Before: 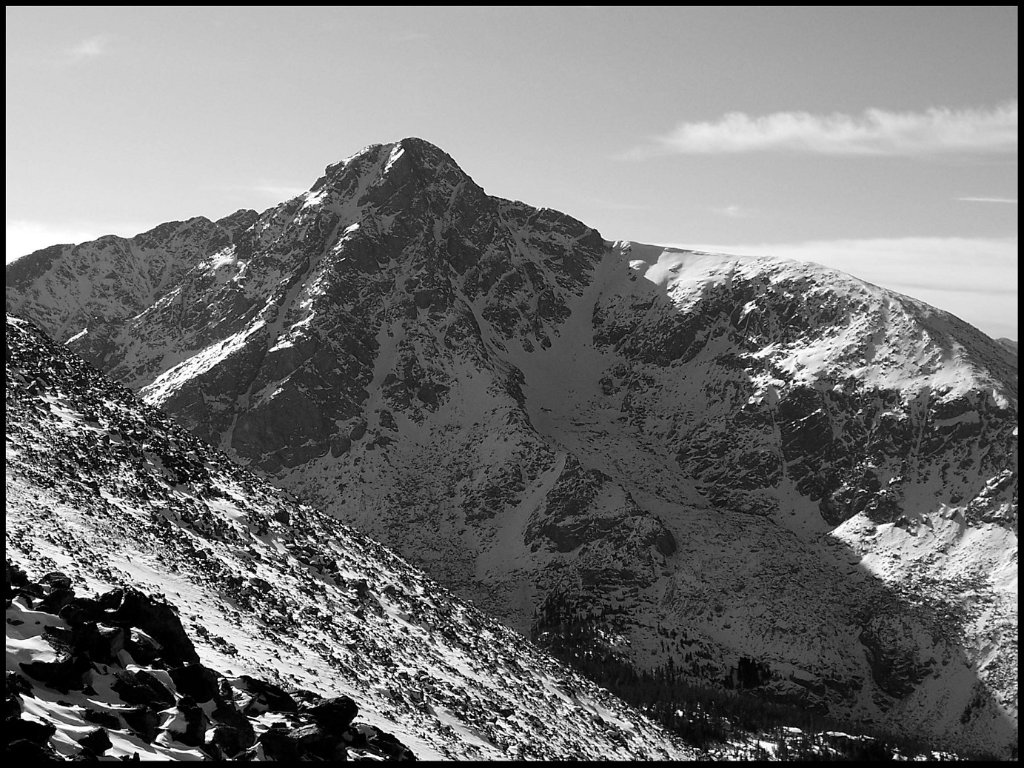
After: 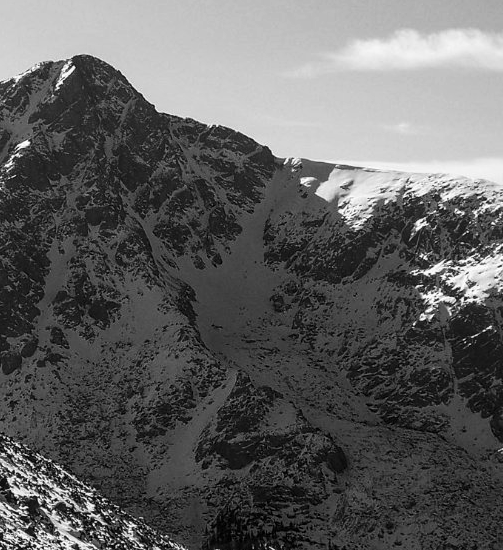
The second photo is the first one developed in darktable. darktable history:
color correction: highlights b* 0, saturation 0.593
tone curve: curves: ch0 [(0, 0) (0.003, 0.003) (0.011, 0.012) (0.025, 0.024) (0.044, 0.039) (0.069, 0.052) (0.1, 0.072) (0.136, 0.097) (0.177, 0.128) (0.224, 0.168) (0.277, 0.217) (0.335, 0.276) (0.399, 0.345) (0.468, 0.429) (0.543, 0.524) (0.623, 0.628) (0.709, 0.732) (0.801, 0.829) (0.898, 0.919) (1, 1)], preserve colors none
crop: left 32.216%, top 10.934%, right 18.593%, bottom 17.434%
local contrast: on, module defaults
color balance rgb: linear chroma grading › shadows 31.786%, linear chroma grading › global chroma -2.593%, linear chroma grading › mid-tones 3.963%, perceptual saturation grading › global saturation 30.13%, global vibrance 20%
